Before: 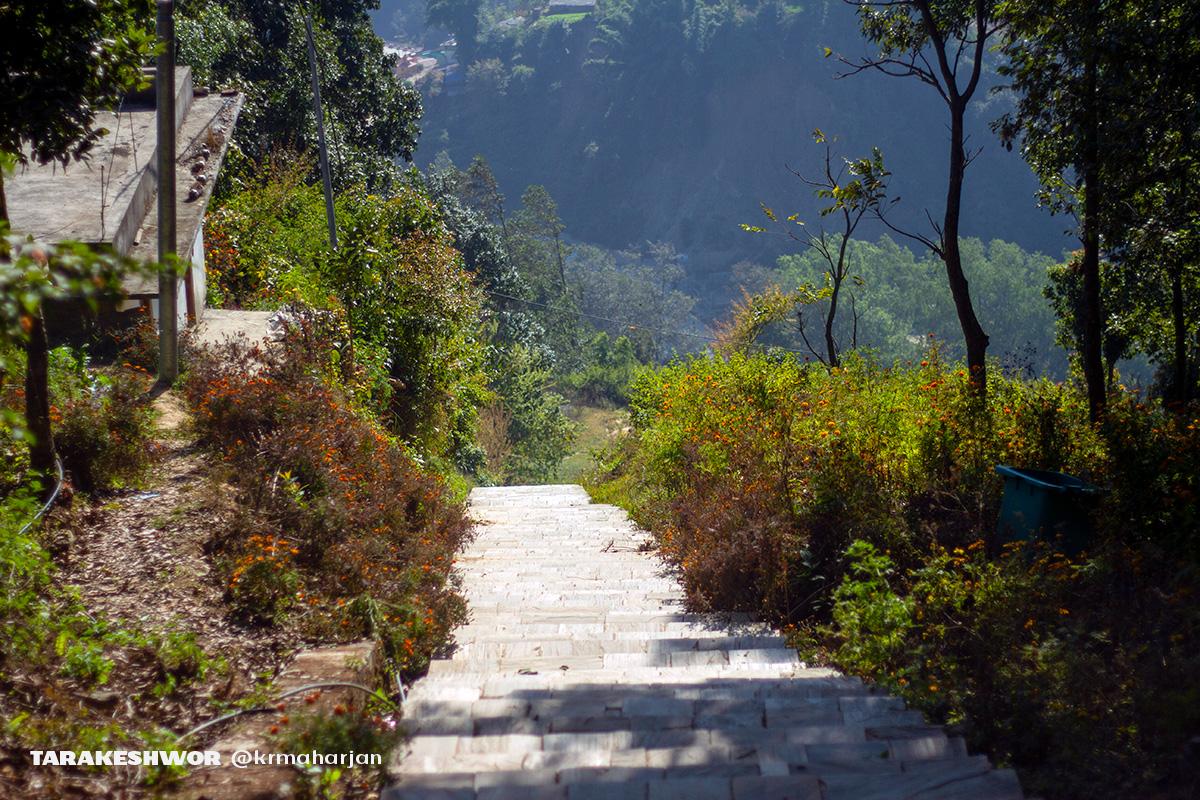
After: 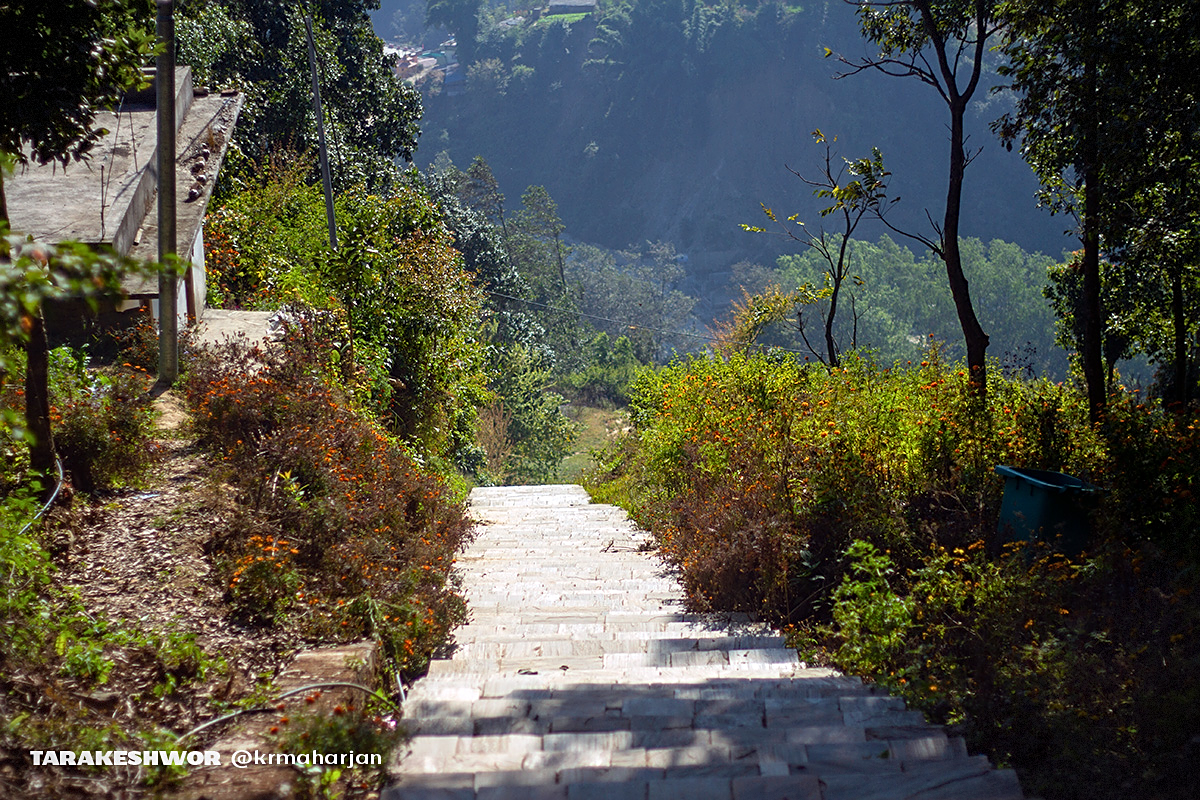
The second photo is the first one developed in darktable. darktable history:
vignetting: fall-off start 100%, brightness -0.406, saturation -0.3, width/height ratio 1.324, dithering 8-bit output, unbound false
sharpen: on, module defaults
